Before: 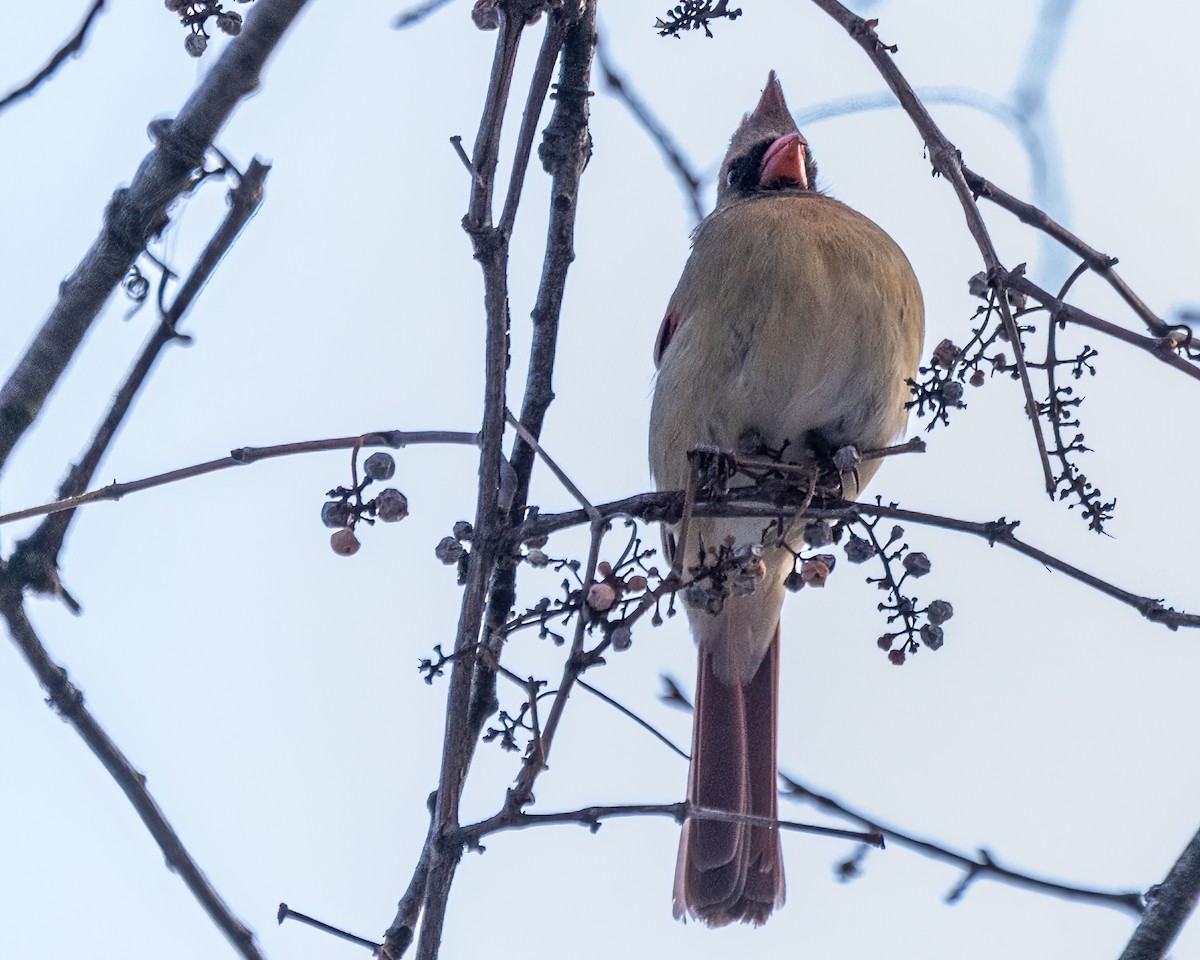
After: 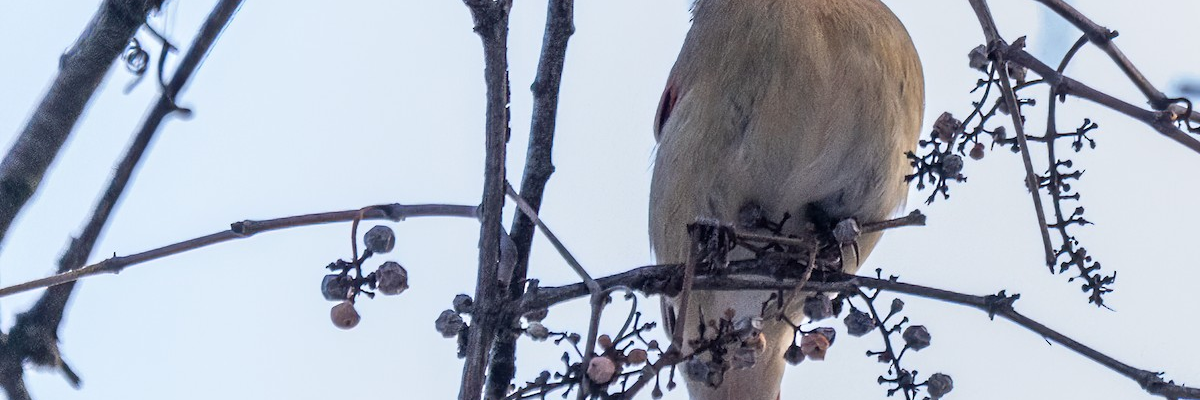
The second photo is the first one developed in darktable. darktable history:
crop and rotate: top 23.728%, bottom 34.597%
